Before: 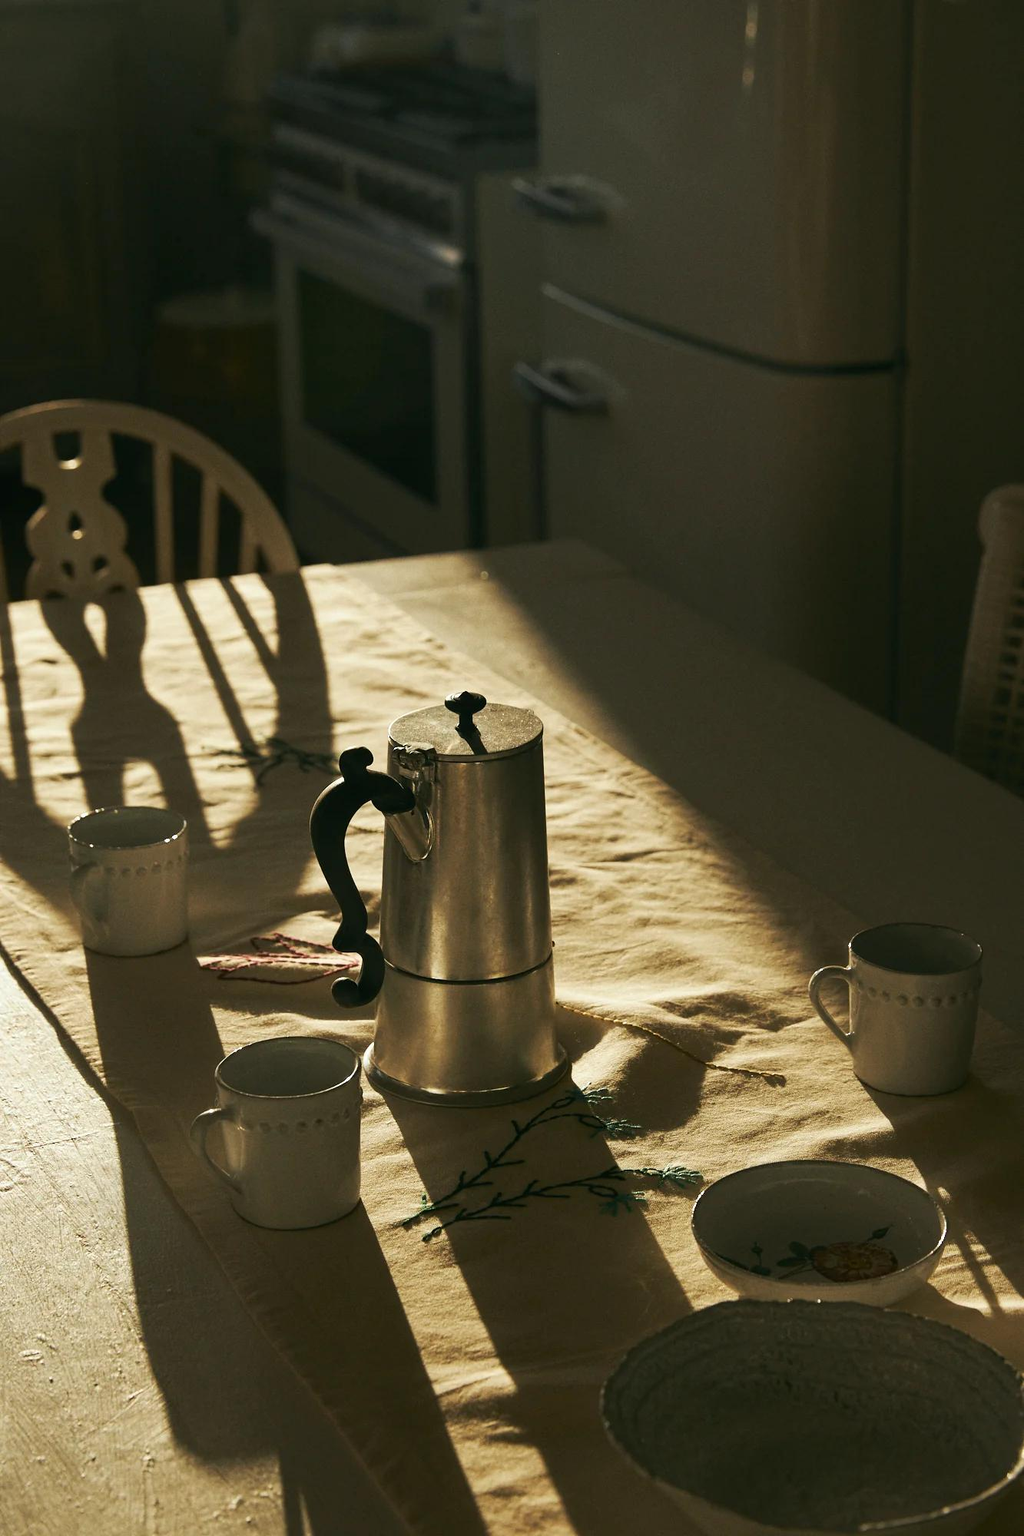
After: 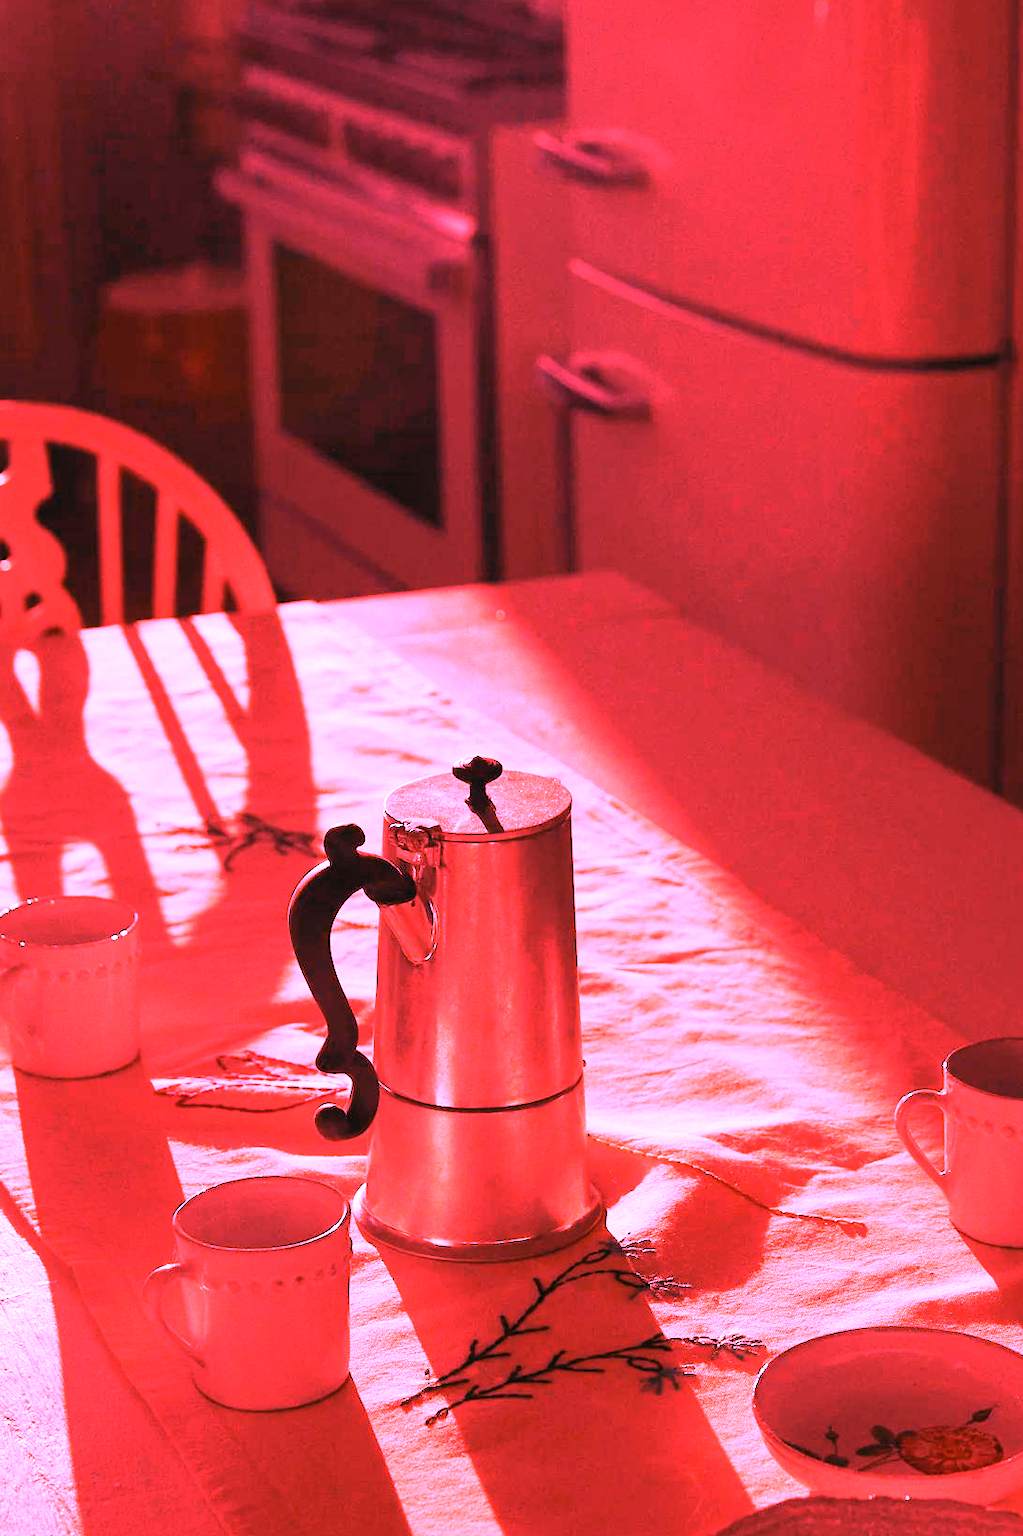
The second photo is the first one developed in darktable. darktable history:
crop and rotate: left 7.196%, top 4.574%, right 10.605%, bottom 13.178%
white balance: red 4.26, blue 1.802
